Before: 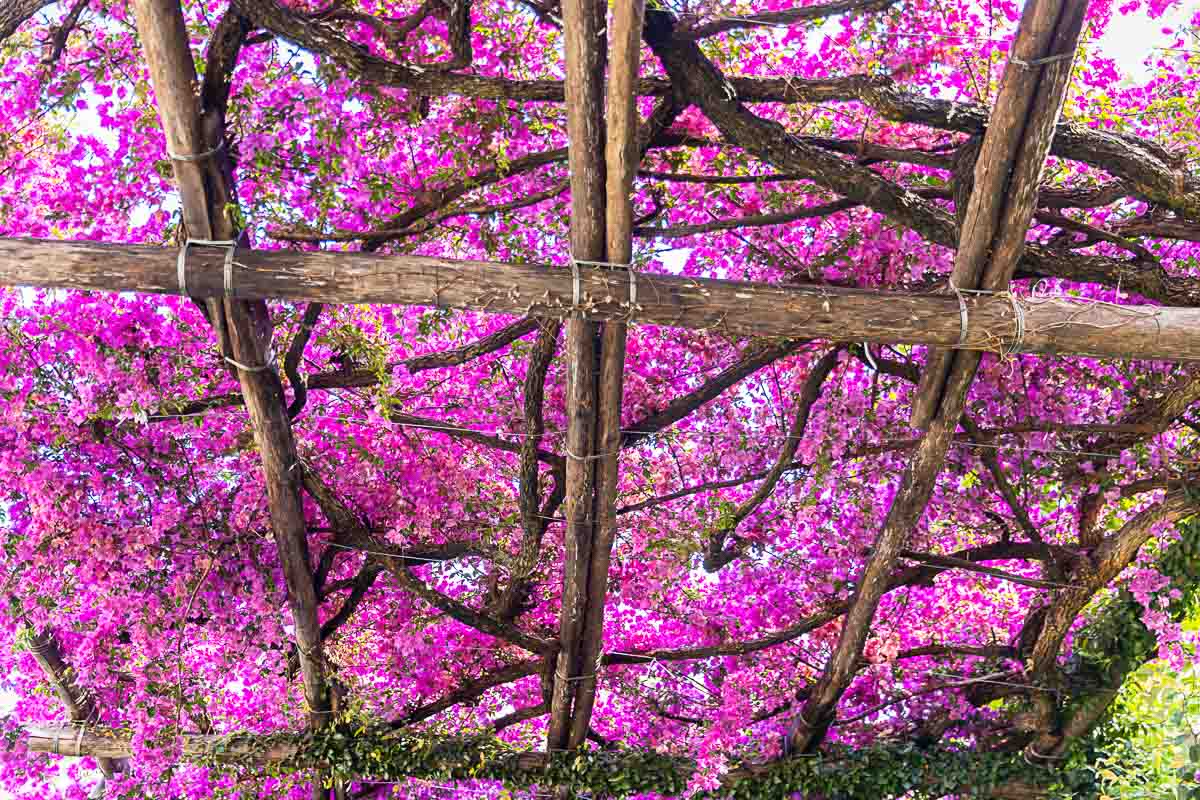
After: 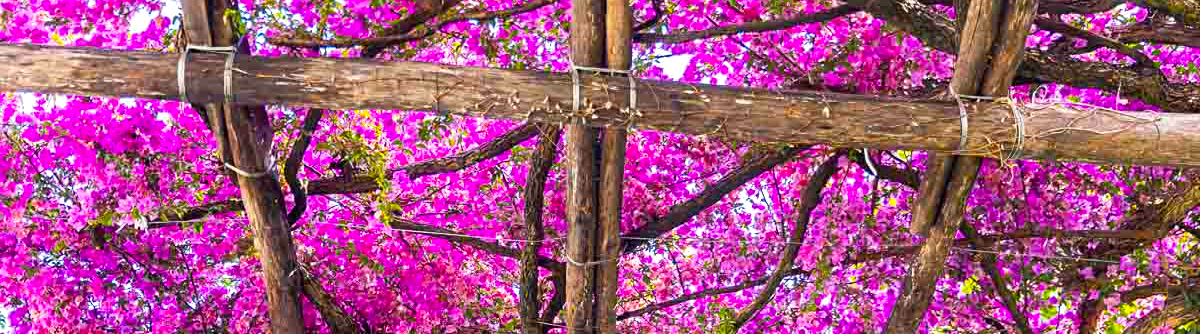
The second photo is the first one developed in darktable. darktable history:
crop and rotate: top 24.358%, bottom 33.876%
color balance rgb: perceptual saturation grading › global saturation 29.813%
tone equalizer: edges refinement/feathering 500, mask exposure compensation -1.57 EV, preserve details no
exposure: black level correction 0.001, exposure 0.194 EV, compensate highlight preservation false
